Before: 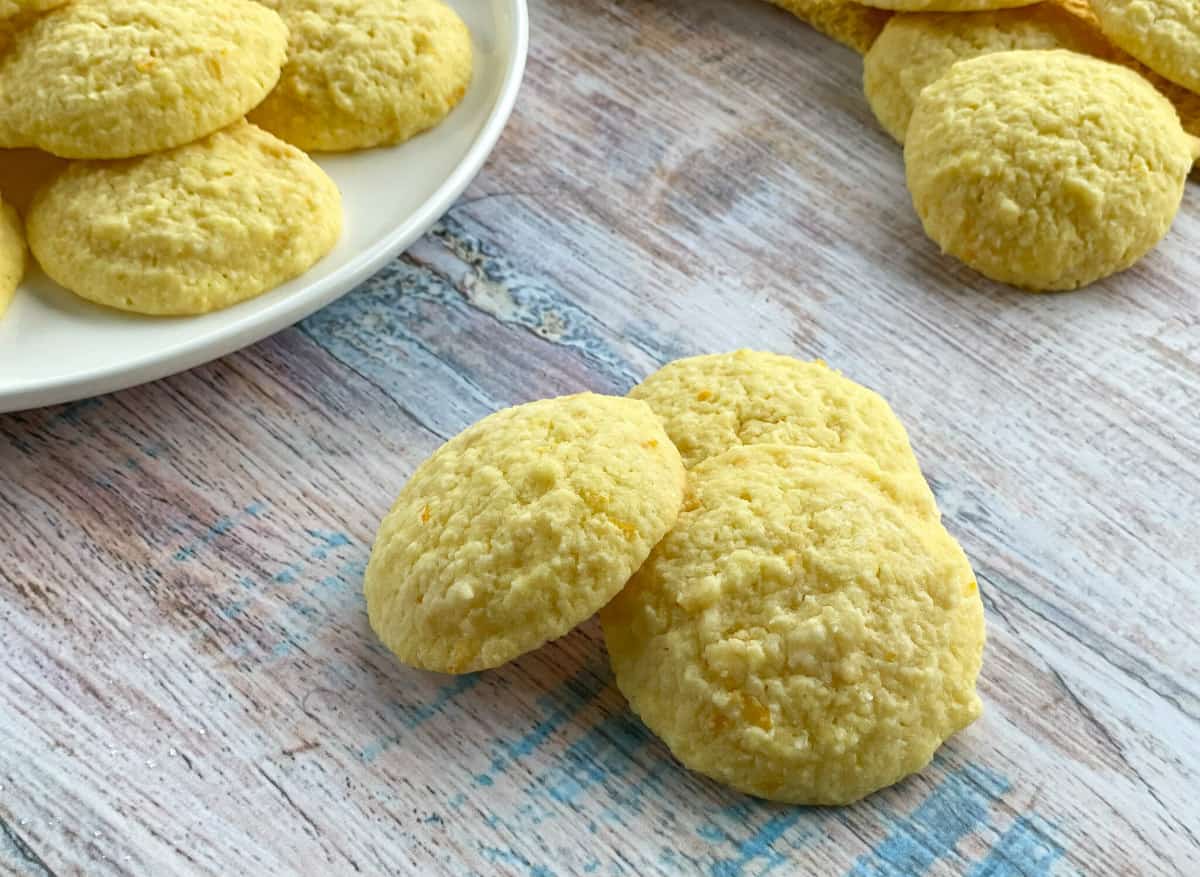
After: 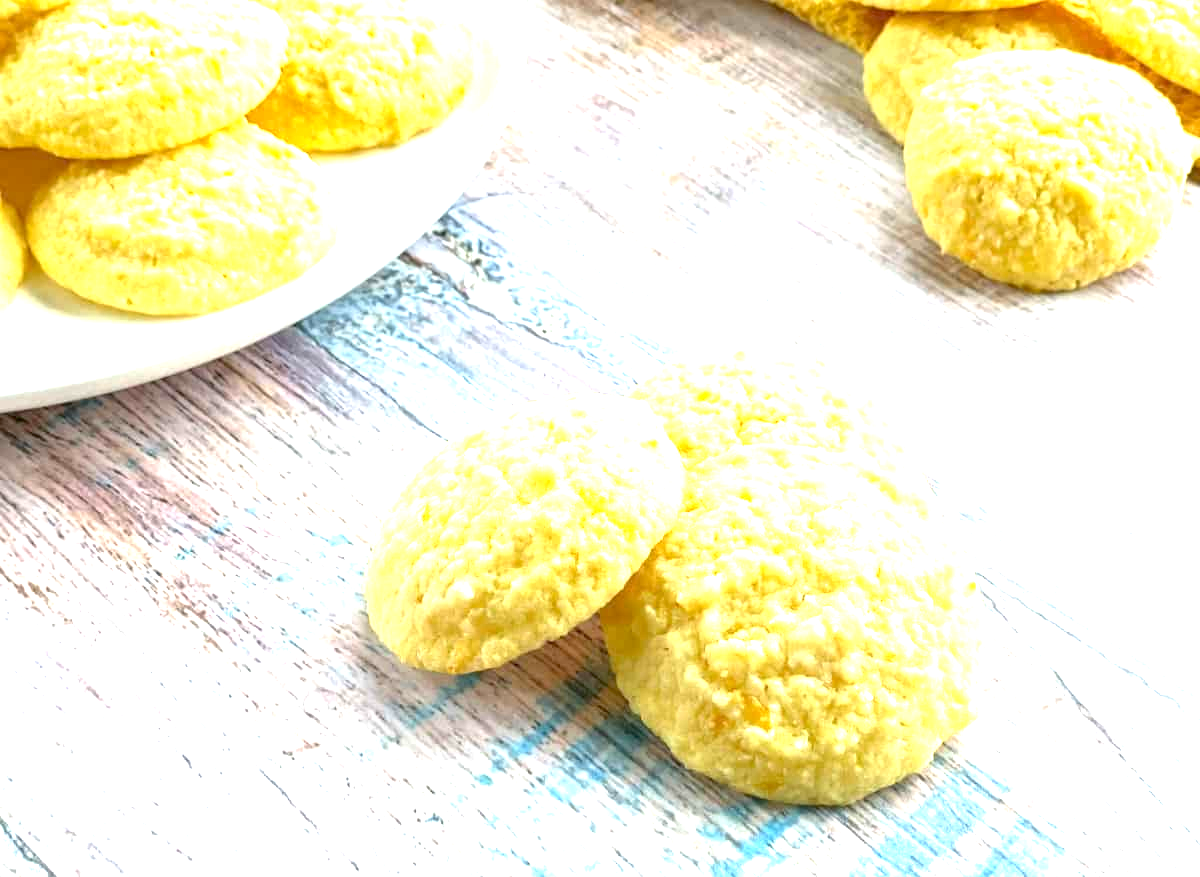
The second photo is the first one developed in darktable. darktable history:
exposure: black level correction 0.001, exposure 1.85 EV, compensate highlight preservation false
